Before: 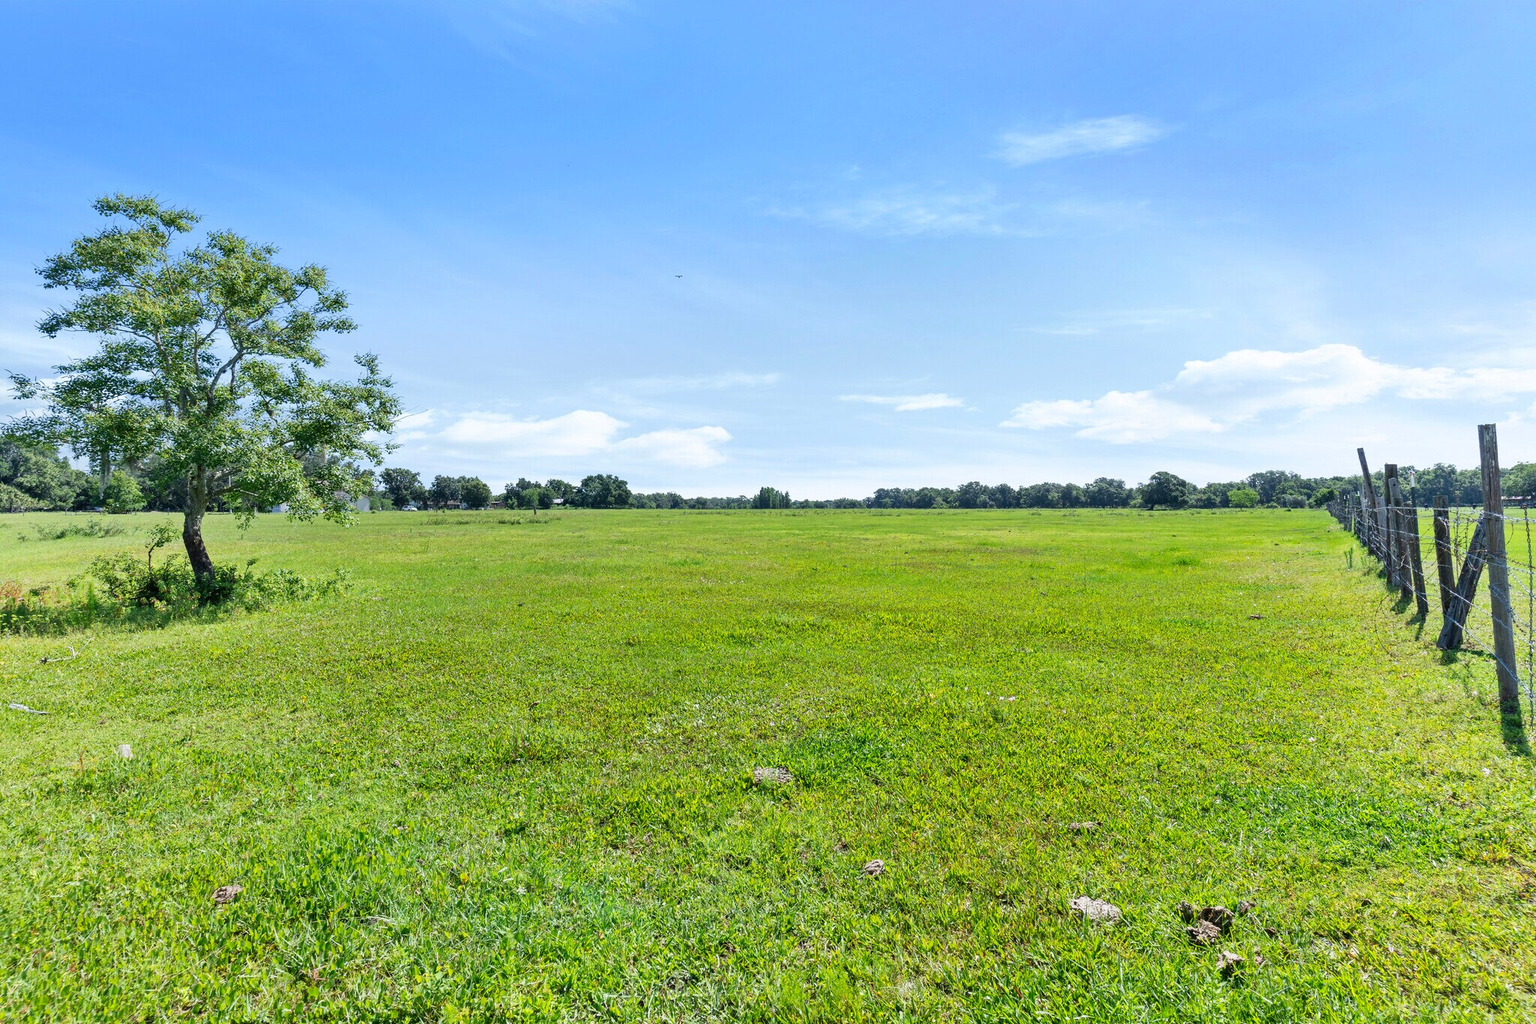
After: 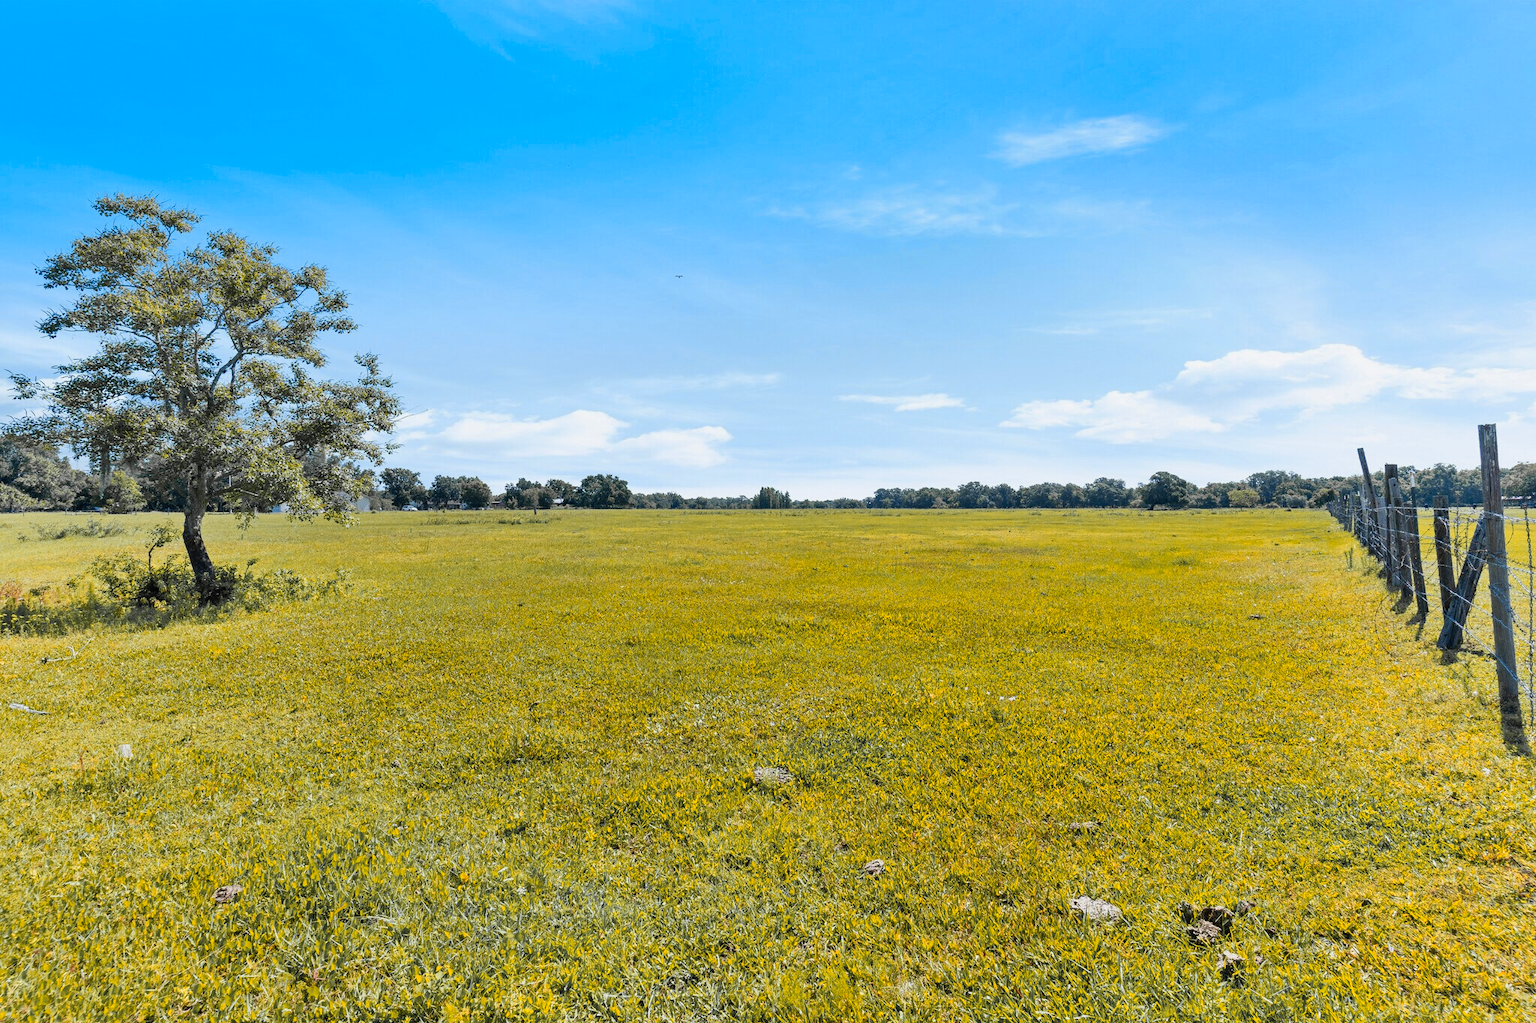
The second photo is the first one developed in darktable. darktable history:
color zones: curves: ch1 [(0.29, 0.492) (0.373, 0.185) (0.509, 0.481)]; ch2 [(0.25, 0.462) (0.749, 0.457)], mix 40.67%
color contrast: green-magenta contrast 0.8, blue-yellow contrast 1.1, unbound 0
exposure: exposure -0.116 EV, compensate exposure bias true, compensate highlight preservation false
